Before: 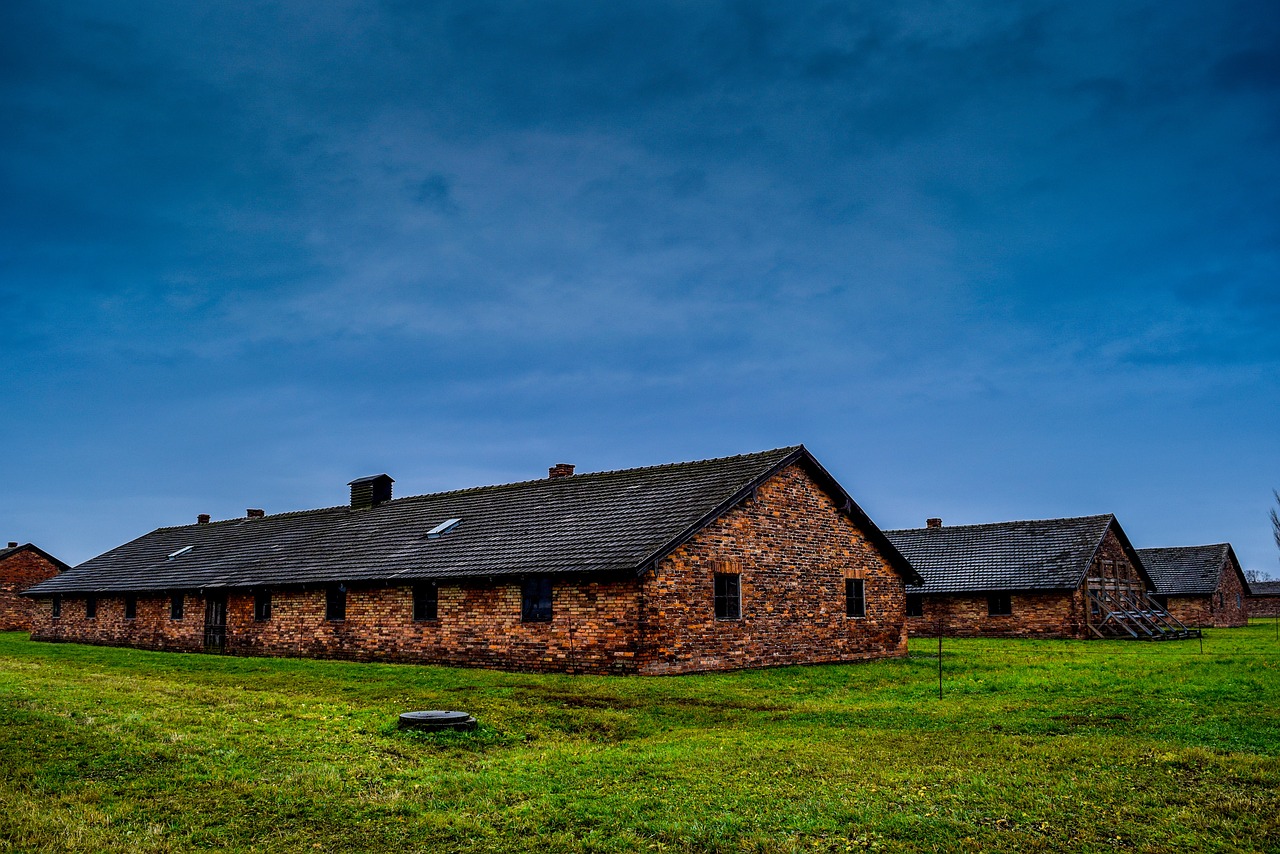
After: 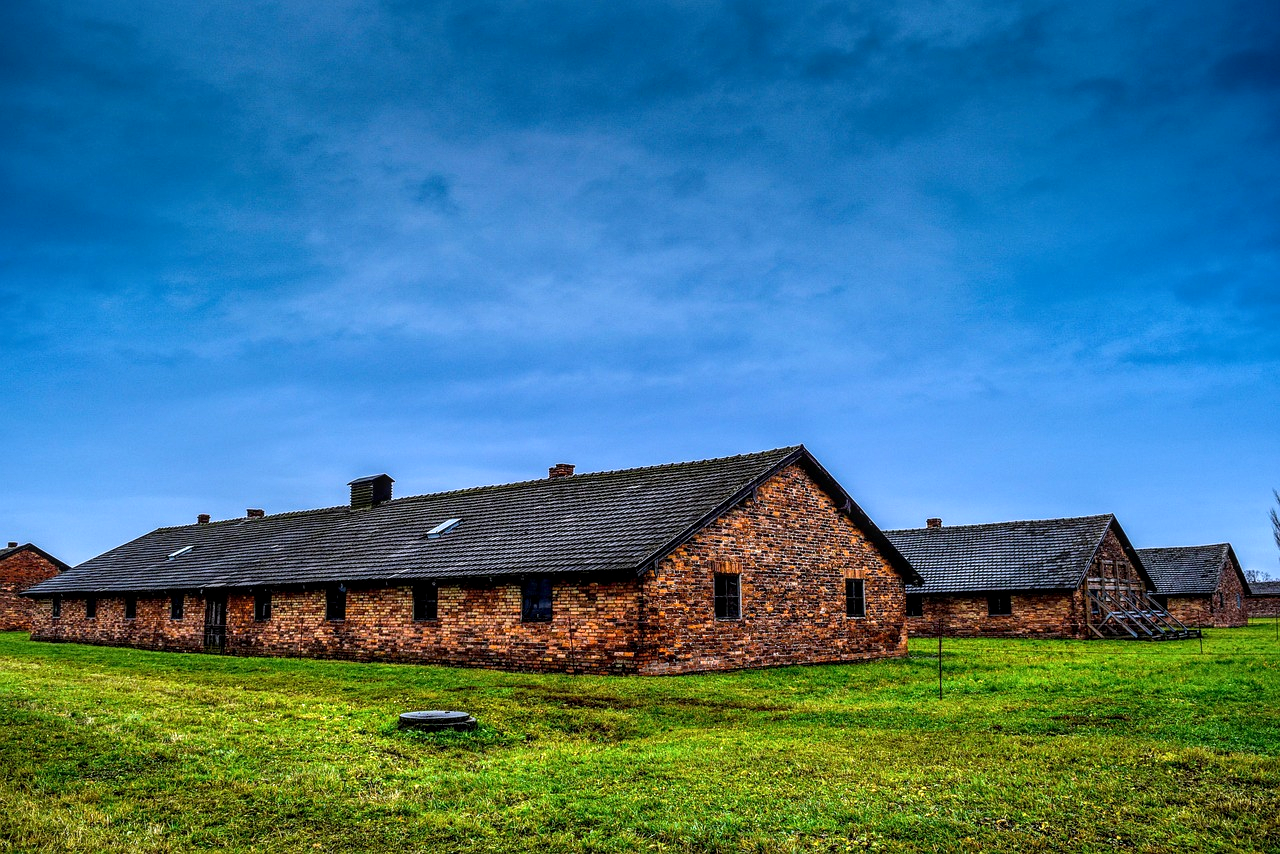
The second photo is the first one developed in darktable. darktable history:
exposure: black level correction 0, exposure 0.7 EV, compensate exposure bias true, compensate highlight preservation false
white balance: red 0.976, blue 1.04
local contrast: on, module defaults
